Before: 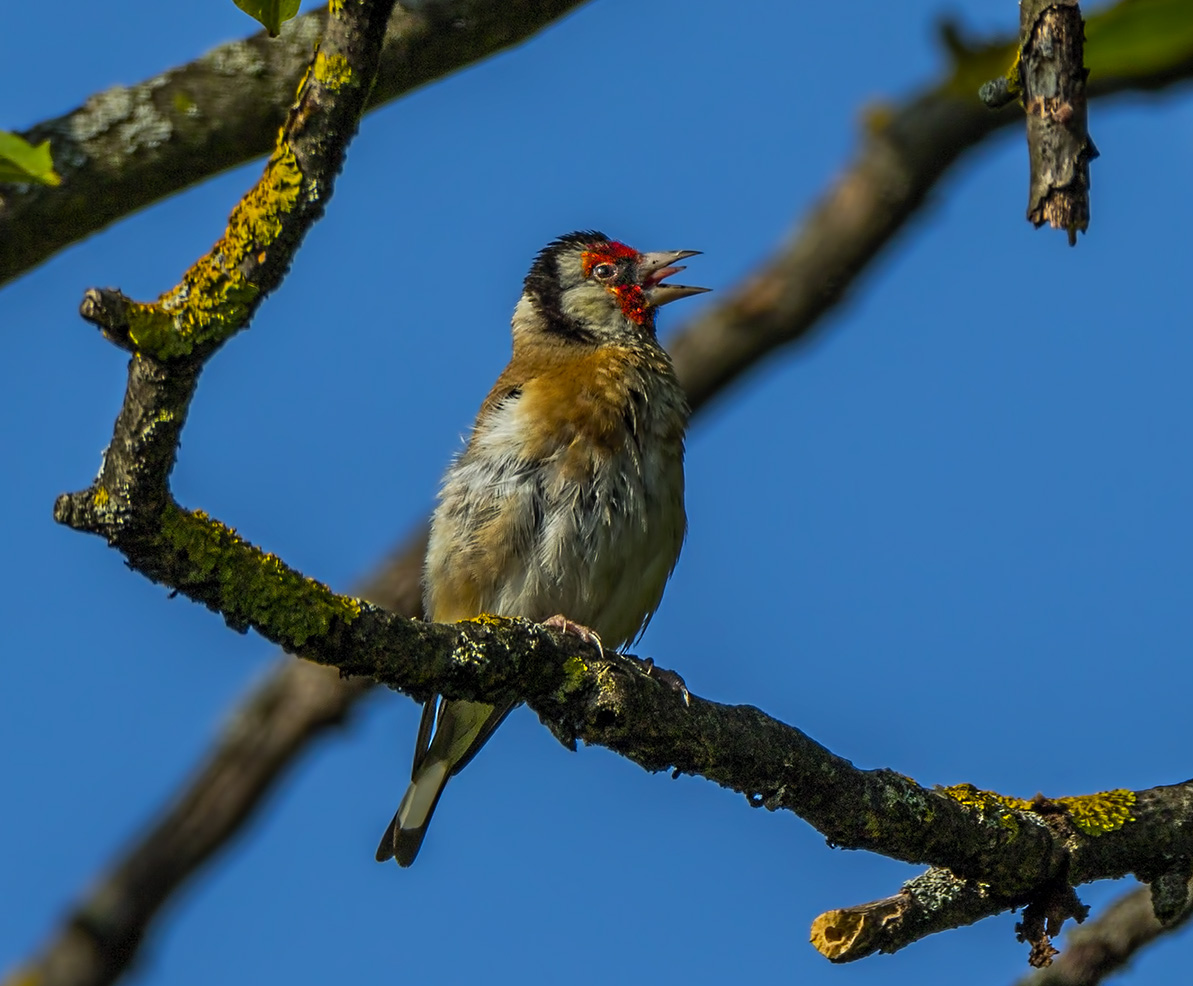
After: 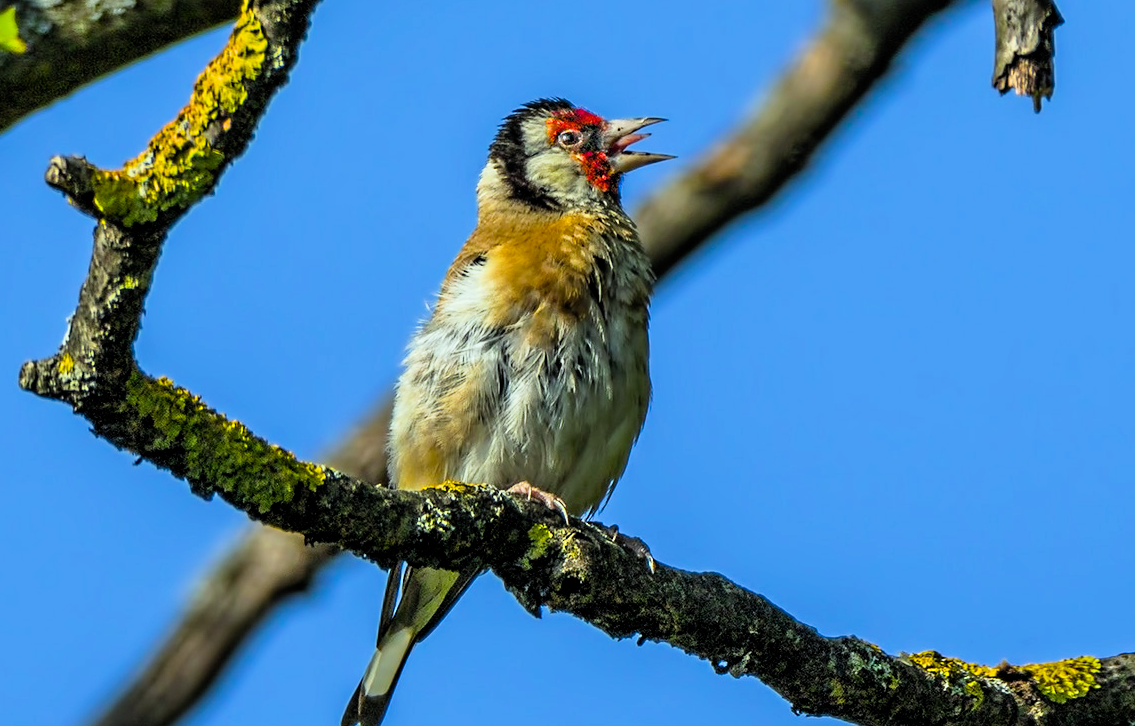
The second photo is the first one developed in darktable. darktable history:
color calibration: illuminant Planckian (black body), adaptation linear Bradford (ICC v4), x 0.364, y 0.367, temperature 4417.33 K
exposure: black level correction 0, exposure 1.283 EV, compensate highlight preservation false
color balance rgb: perceptual saturation grading › global saturation 9.964%
crop and rotate: left 2.961%, top 13.674%, right 1.889%, bottom 12.647%
filmic rgb: black relative exposure -7.75 EV, white relative exposure 4.4 EV, threshold 3.03 EV, target black luminance 0%, hardness 3.76, latitude 50.77%, contrast 1.071, highlights saturation mix 8.73%, shadows ↔ highlights balance -0.261%, enable highlight reconstruction true
